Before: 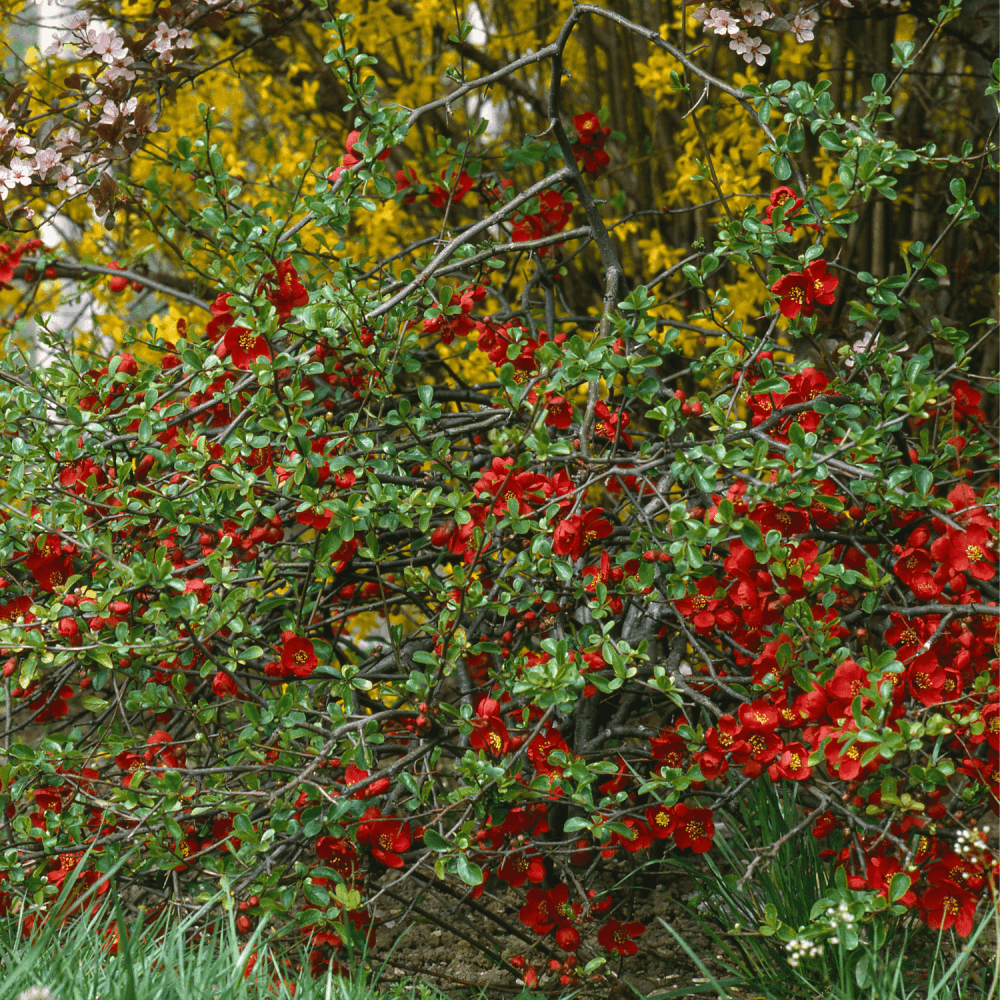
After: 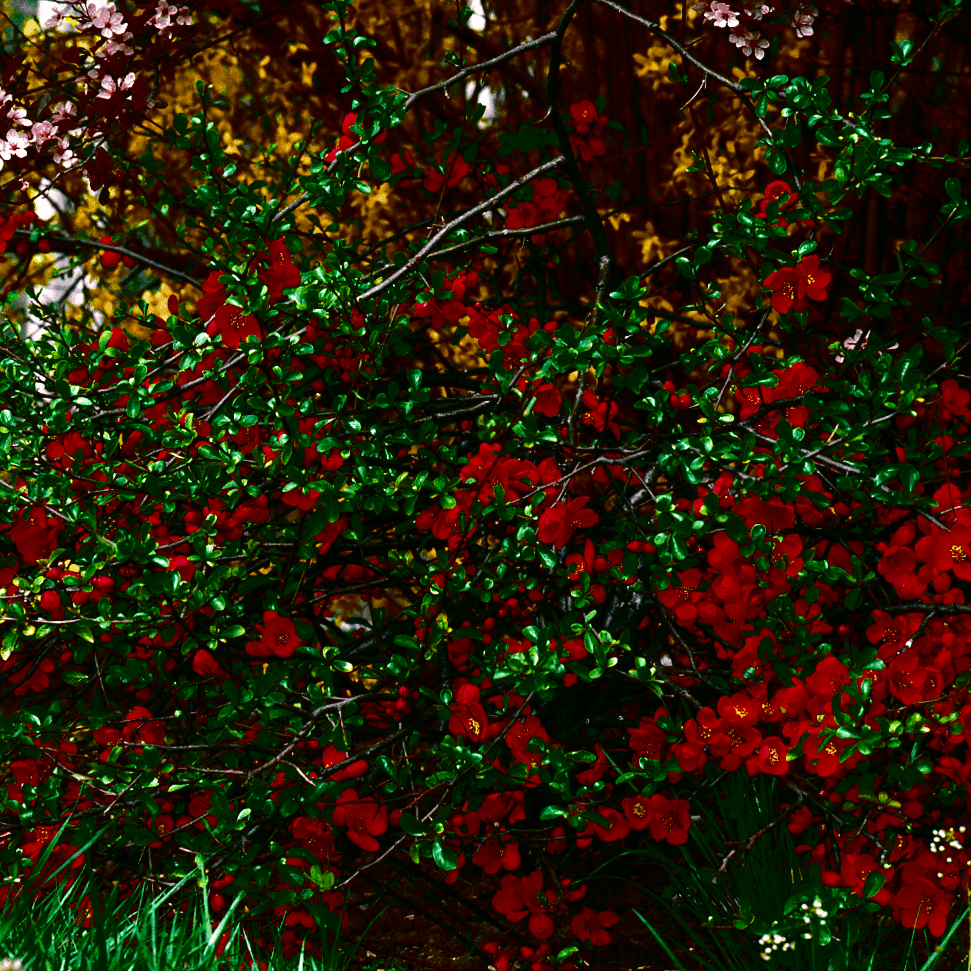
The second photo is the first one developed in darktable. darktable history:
crop and rotate: angle -1.69°
filmic rgb: black relative exposure -16 EV, white relative exposure 2.93 EV, hardness 10.04, color science v6 (2022)
contrast brightness saturation: brightness -1, saturation 1
white balance: red 1.009, blue 1.027
fill light: exposure -2 EV, width 8.6
exposure: exposure 0.559 EV, compensate highlight preservation false
tone equalizer: on, module defaults
